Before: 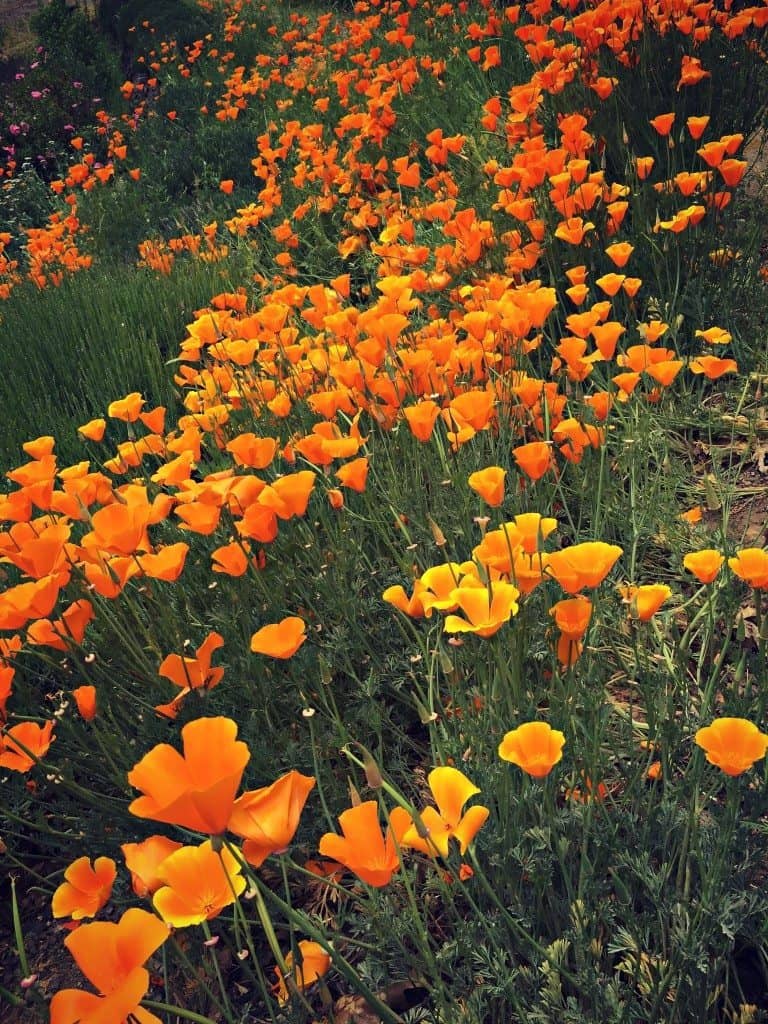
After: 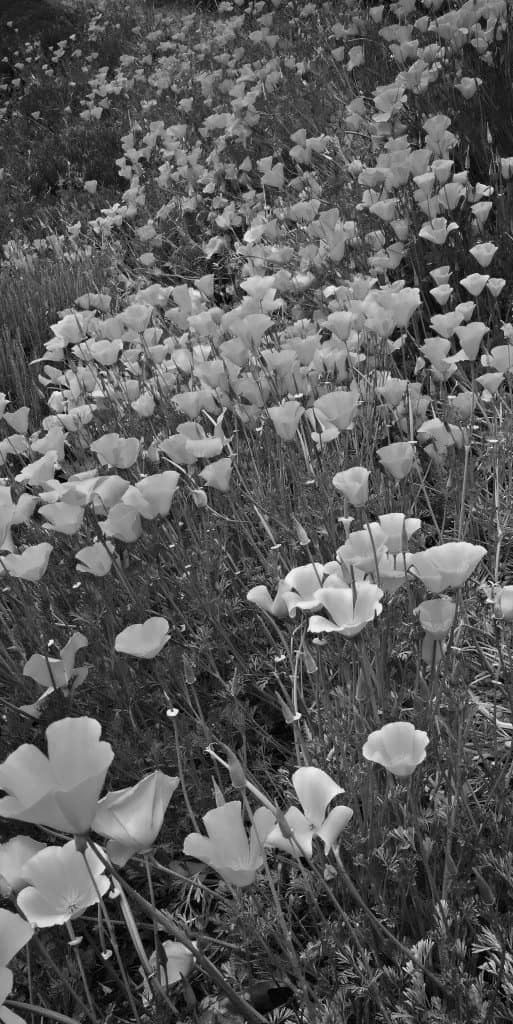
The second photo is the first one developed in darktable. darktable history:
crop and rotate: left 17.732%, right 15.423%
monochrome: on, module defaults
white balance: red 0.988, blue 1.017
velvia: strength 67.07%, mid-tones bias 0.972
